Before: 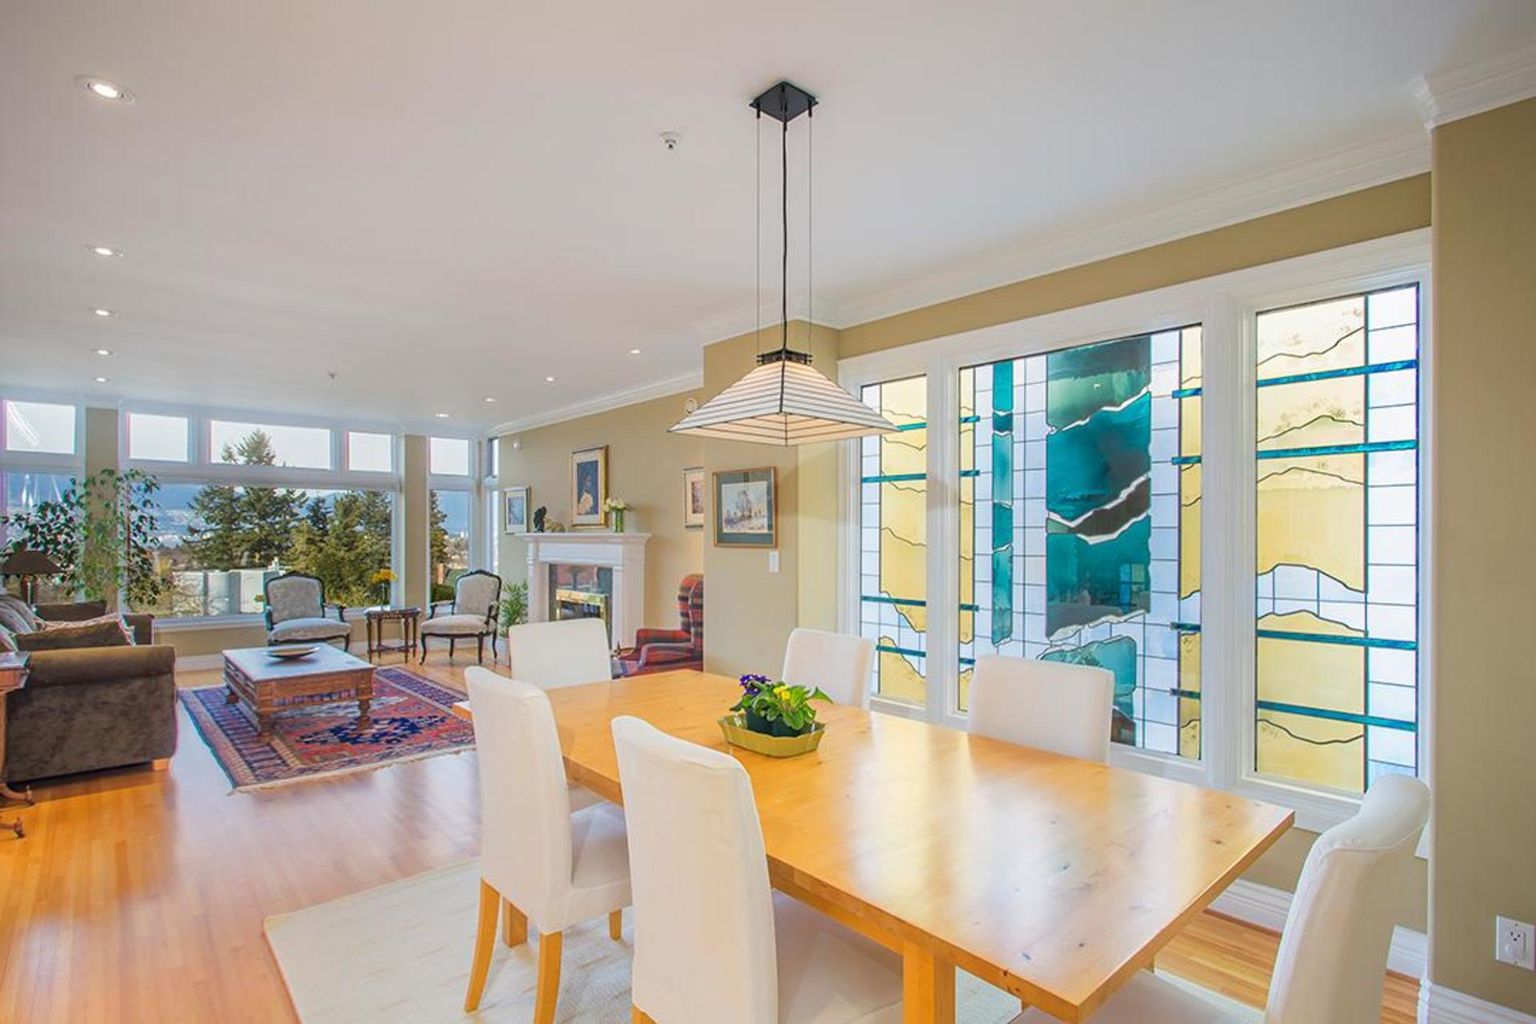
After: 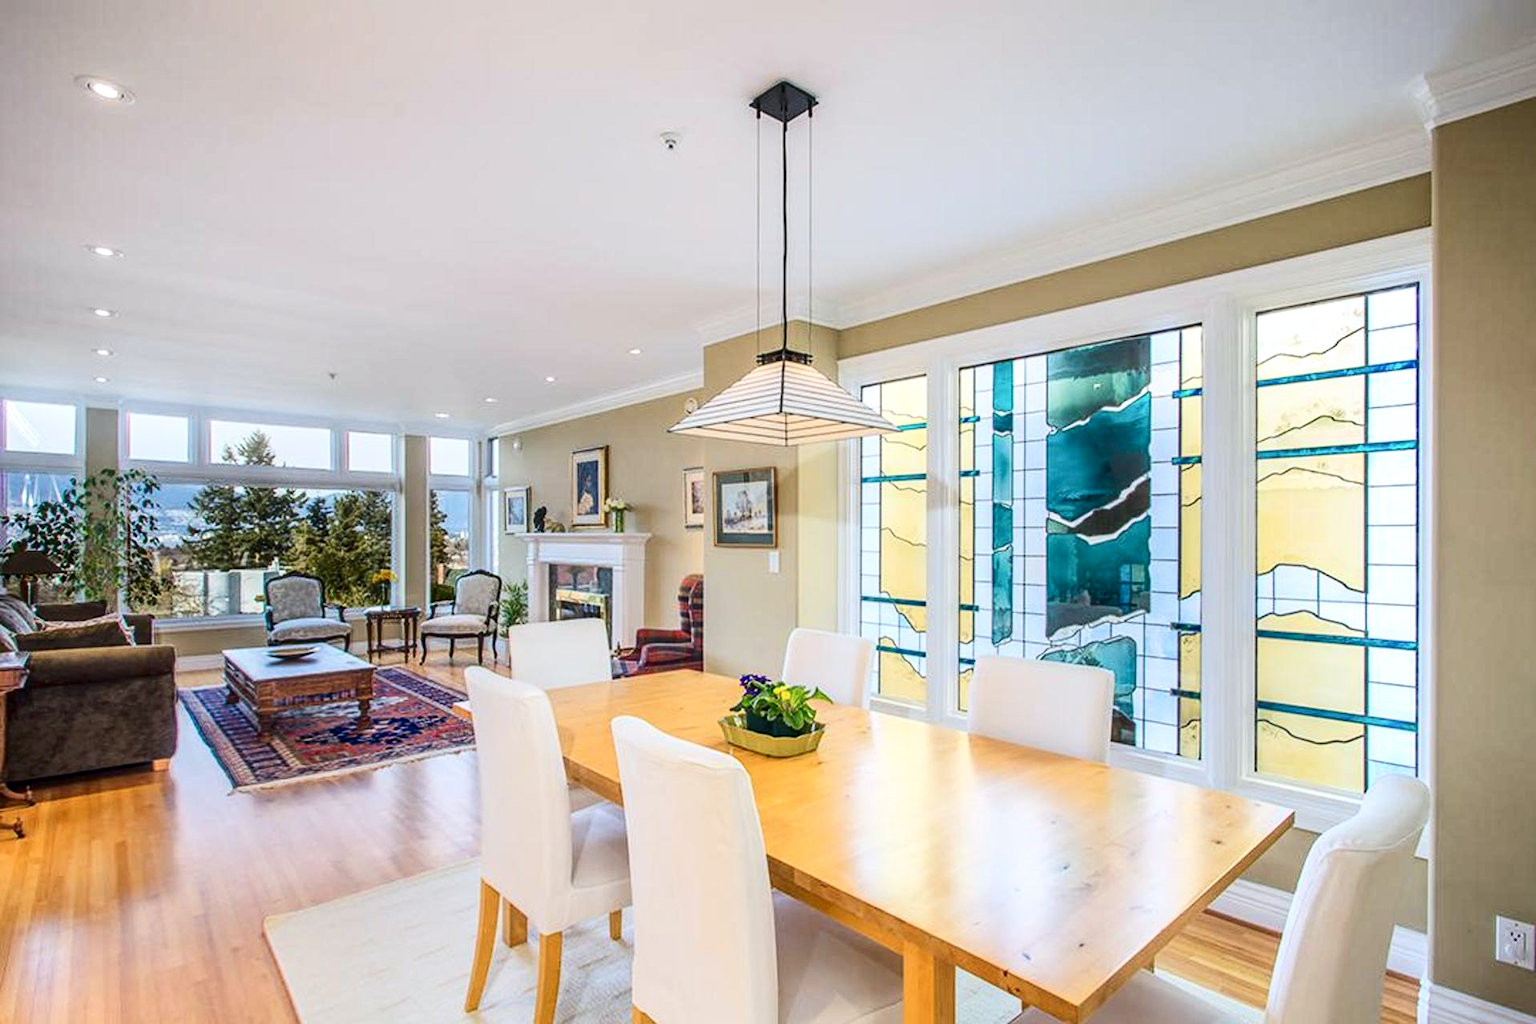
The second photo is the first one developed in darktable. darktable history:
local contrast: on, module defaults
white balance: red 0.983, blue 1.036
contrast brightness saturation: contrast 0.28
